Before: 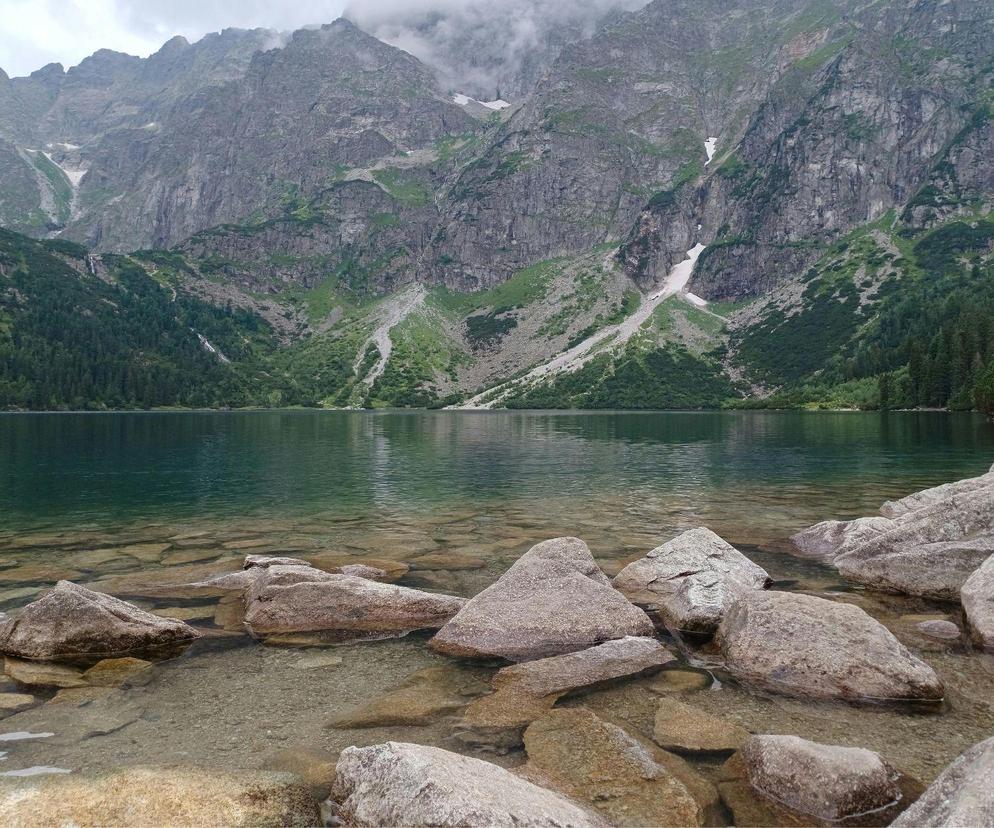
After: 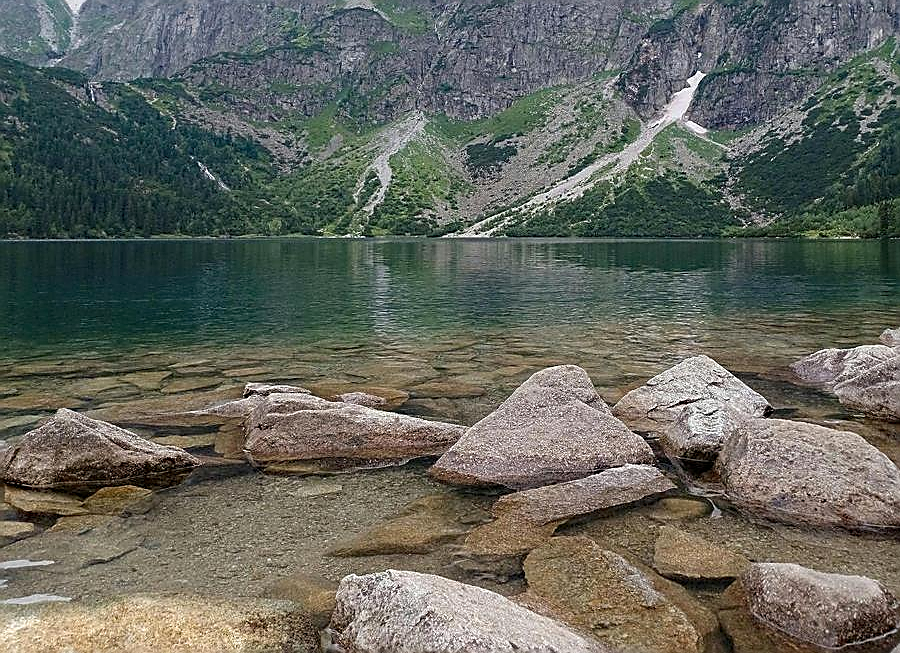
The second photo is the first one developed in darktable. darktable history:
sharpen: radius 1.36, amount 1.263, threshold 0.656
local contrast: highlights 104%, shadows 101%, detail 119%, midtone range 0.2
crop: top 20.786%, right 9.442%, bottom 0.346%
haze removal: compatibility mode true
